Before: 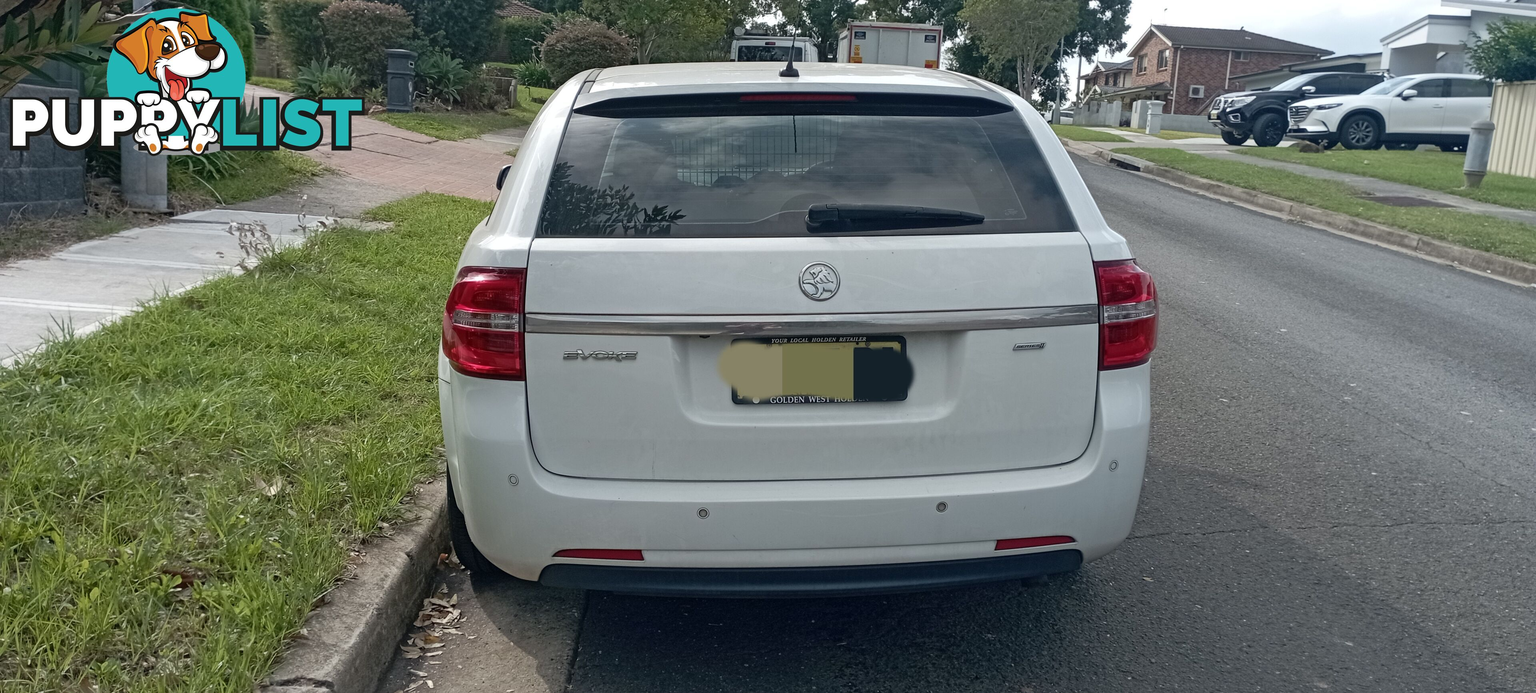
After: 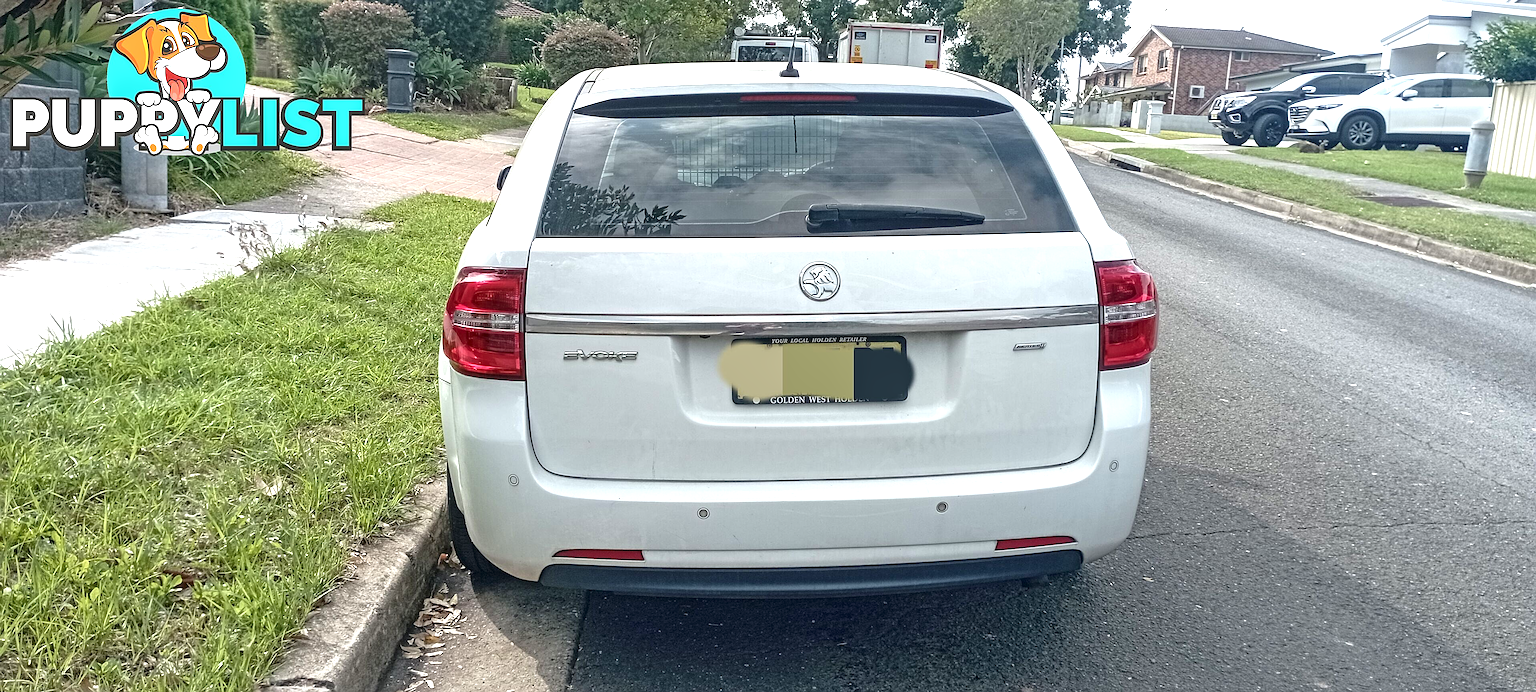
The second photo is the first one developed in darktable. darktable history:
sharpen: on, module defaults
exposure: black level correction 0, exposure 1.105 EV, compensate exposure bias true, compensate highlight preservation false
local contrast: detail 130%
